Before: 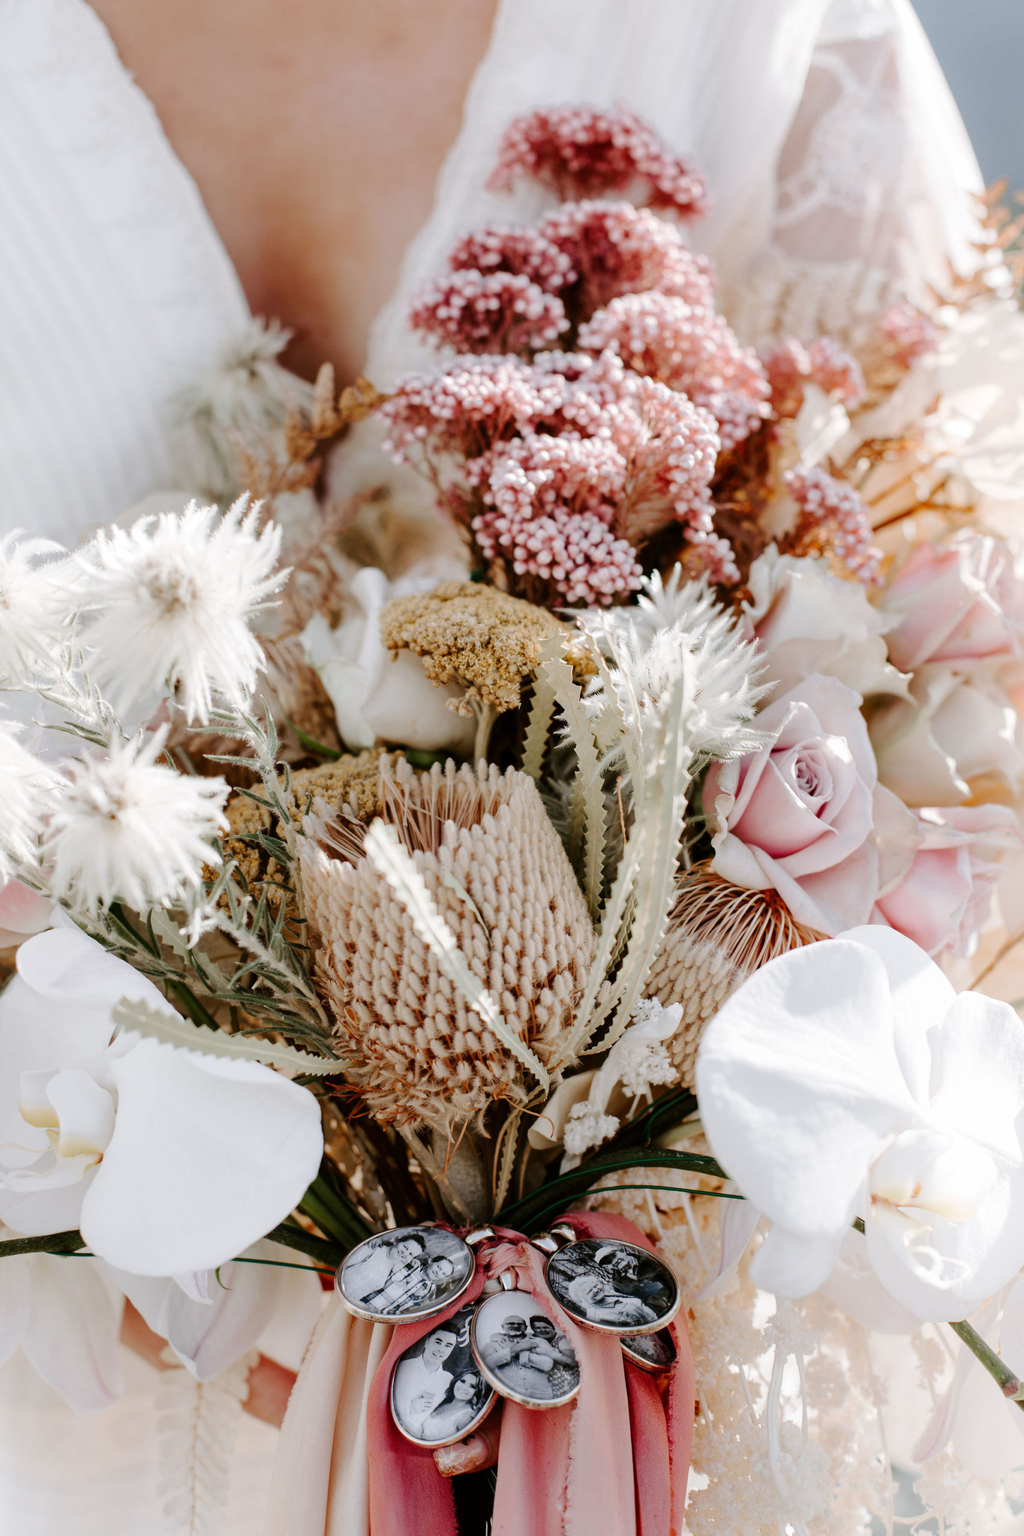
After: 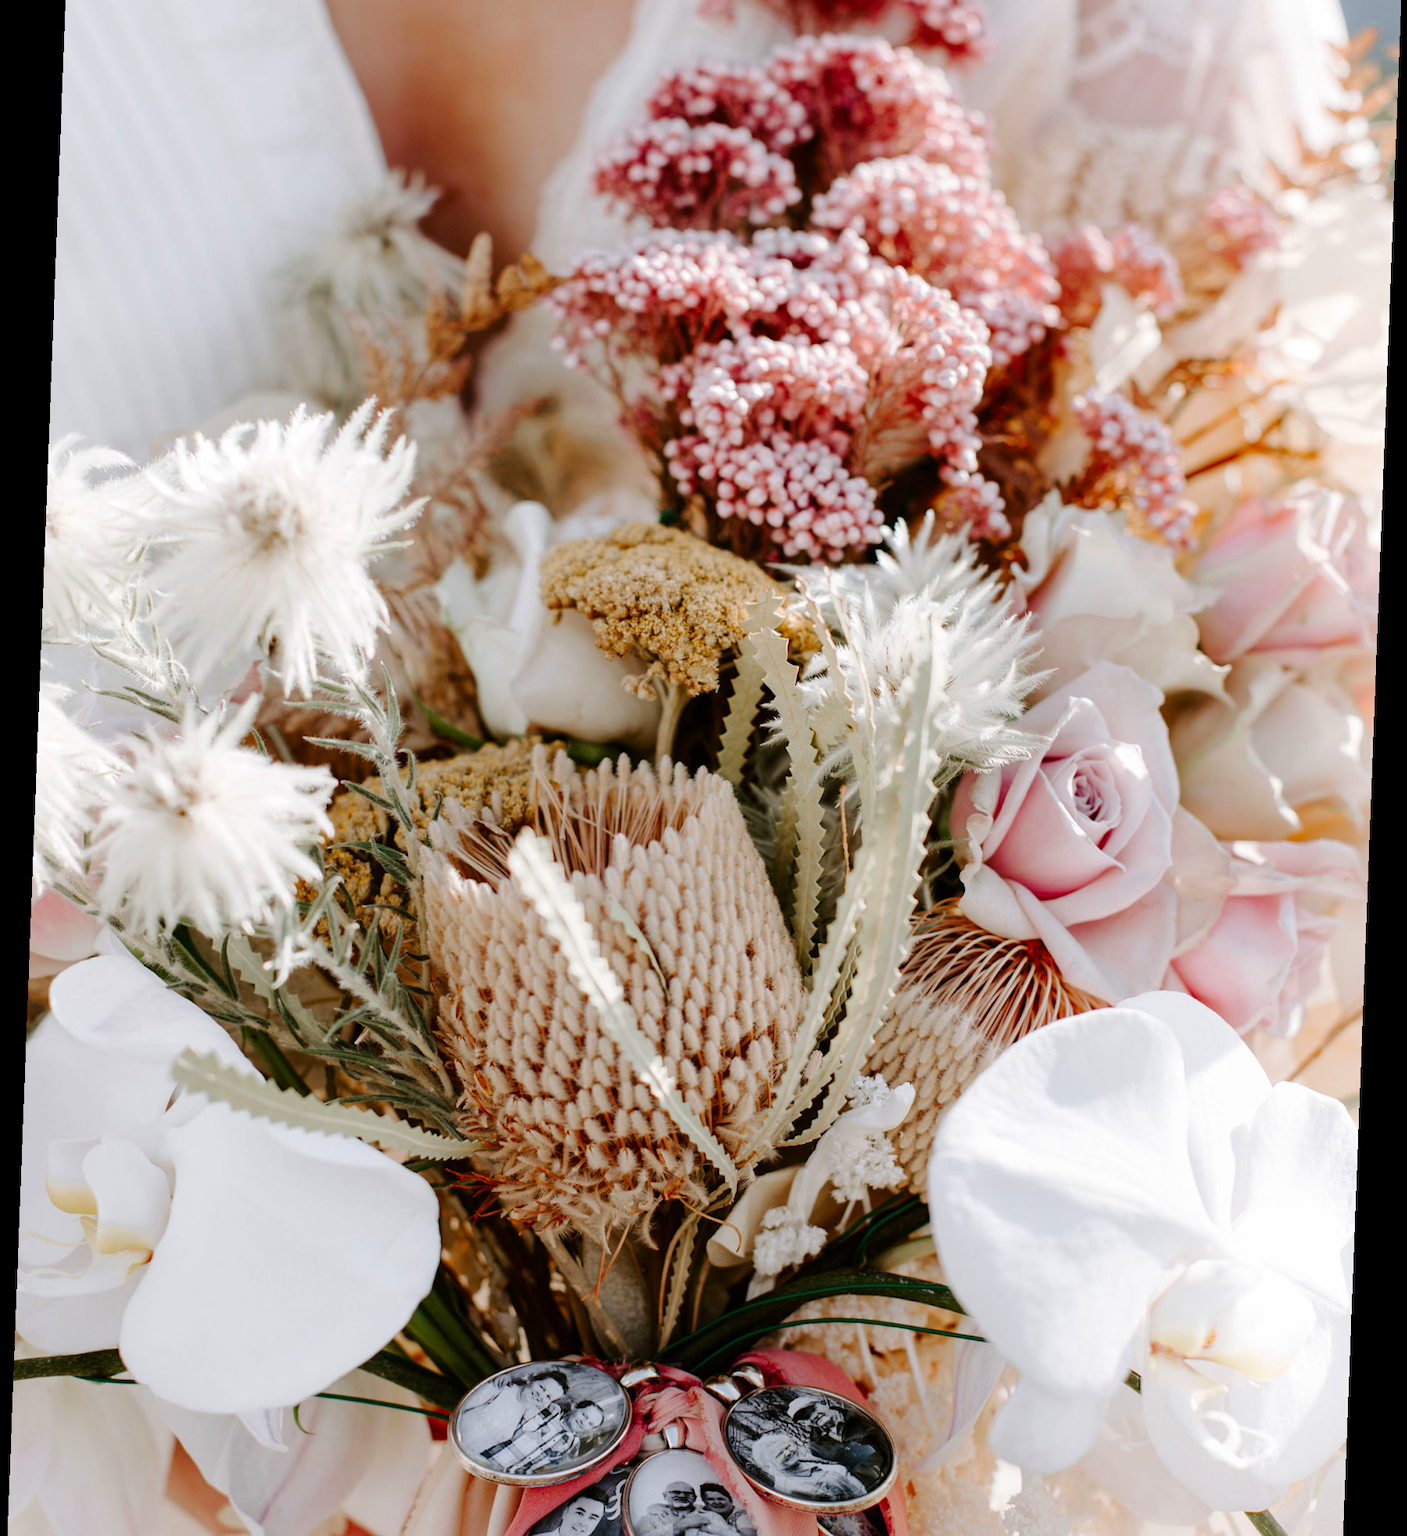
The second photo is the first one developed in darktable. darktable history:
rotate and perspective: rotation 2.17°, automatic cropping off
crop and rotate: top 12.5%, bottom 12.5%
contrast brightness saturation: saturation 0.18
